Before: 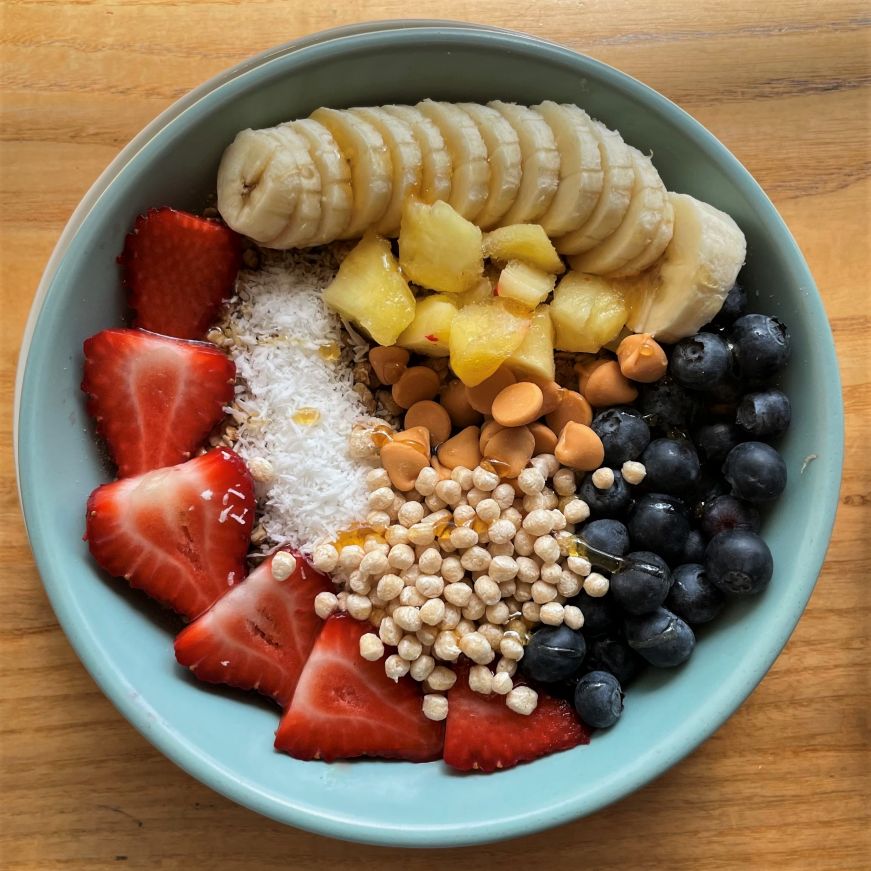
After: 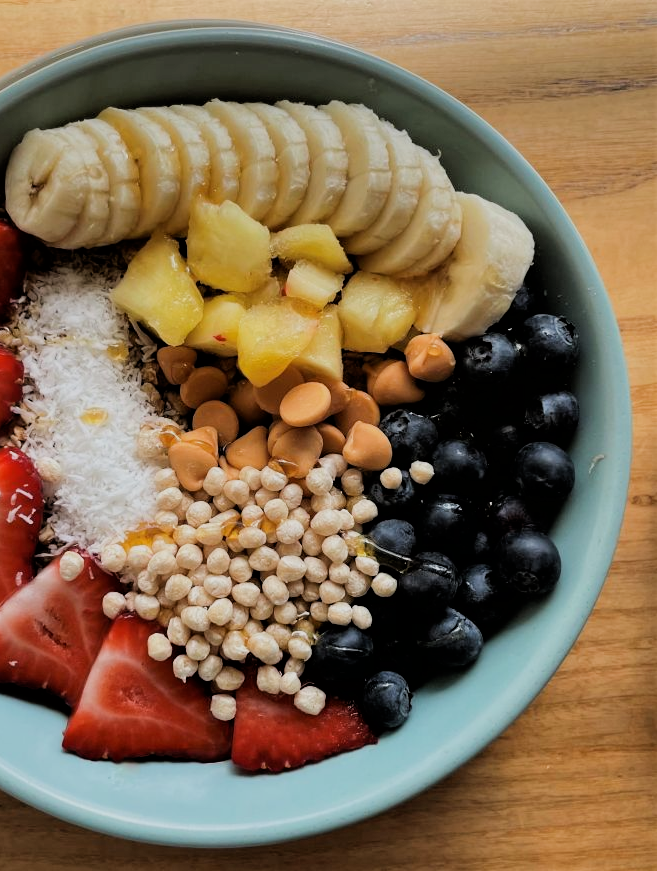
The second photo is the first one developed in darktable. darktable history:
filmic rgb: black relative exposure -5.11 EV, white relative exposure 4 EV, hardness 2.88, contrast 1.096, highlights saturation mix -20.63%
crop and rotate: left 24.538%
